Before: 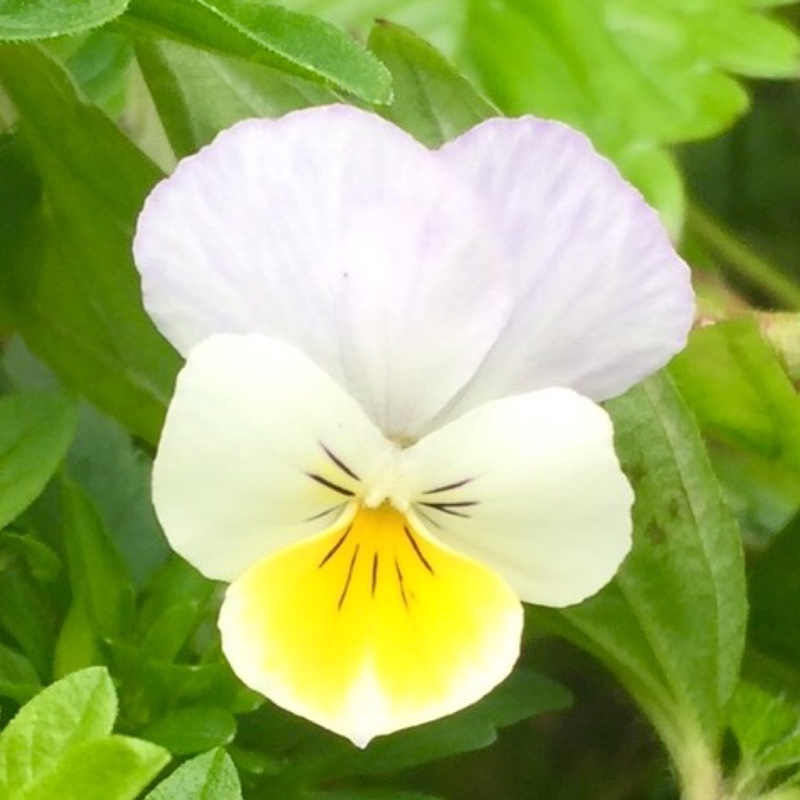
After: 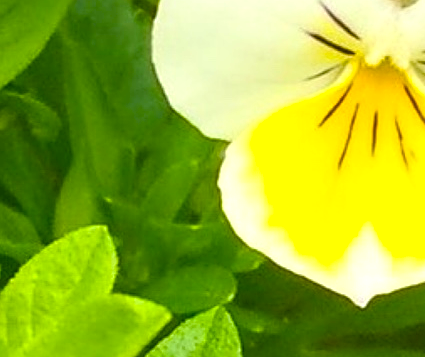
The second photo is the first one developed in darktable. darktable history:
crop and rotate: top 55.204%, right 46.751%, bottom 0.14%
sharpen: on, module defaults
color balance rgb: highlights gain › luminance 17.639%, linear chroma grading › global chroma 15.187%, perceptual saturation grading › global saturation 25.382%, perceptual brilliance grading › global brilliance 2.005%, perceptual brilliance grading › highlights -3.958%
local contrast: on, module defaults
